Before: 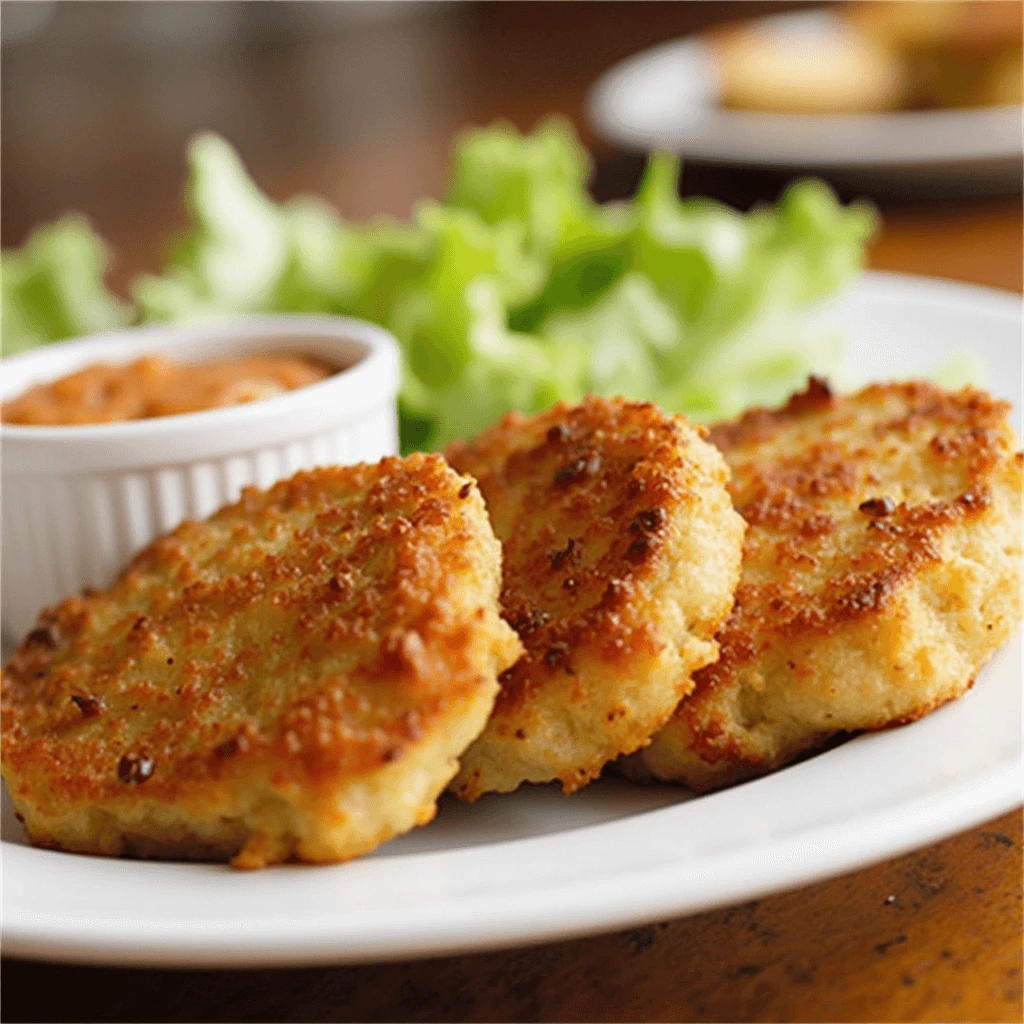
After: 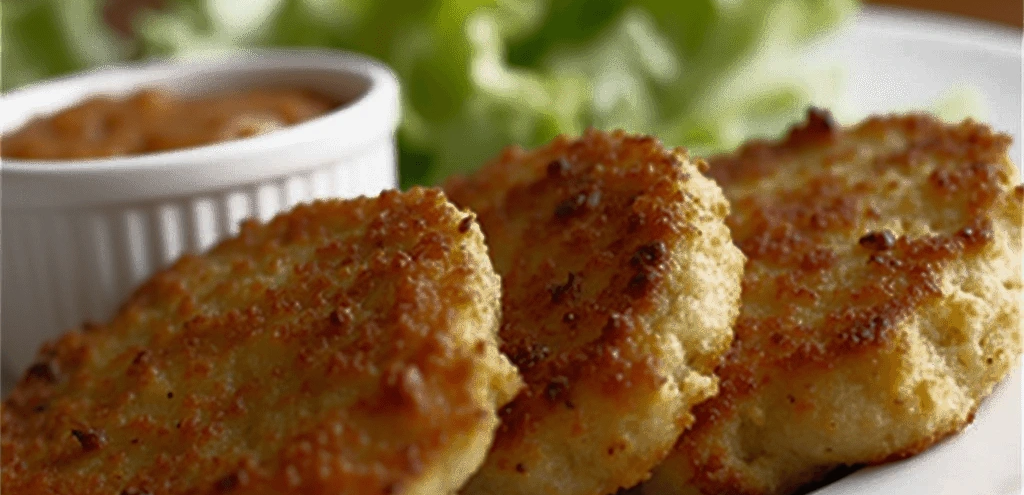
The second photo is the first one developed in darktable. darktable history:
base curve: curves: ch0 [(0, 0) (0.564, 0.291) (0.802, 0.731) (1, 1)]
crop and rotate: top 26.056%, bottom 25.543%
